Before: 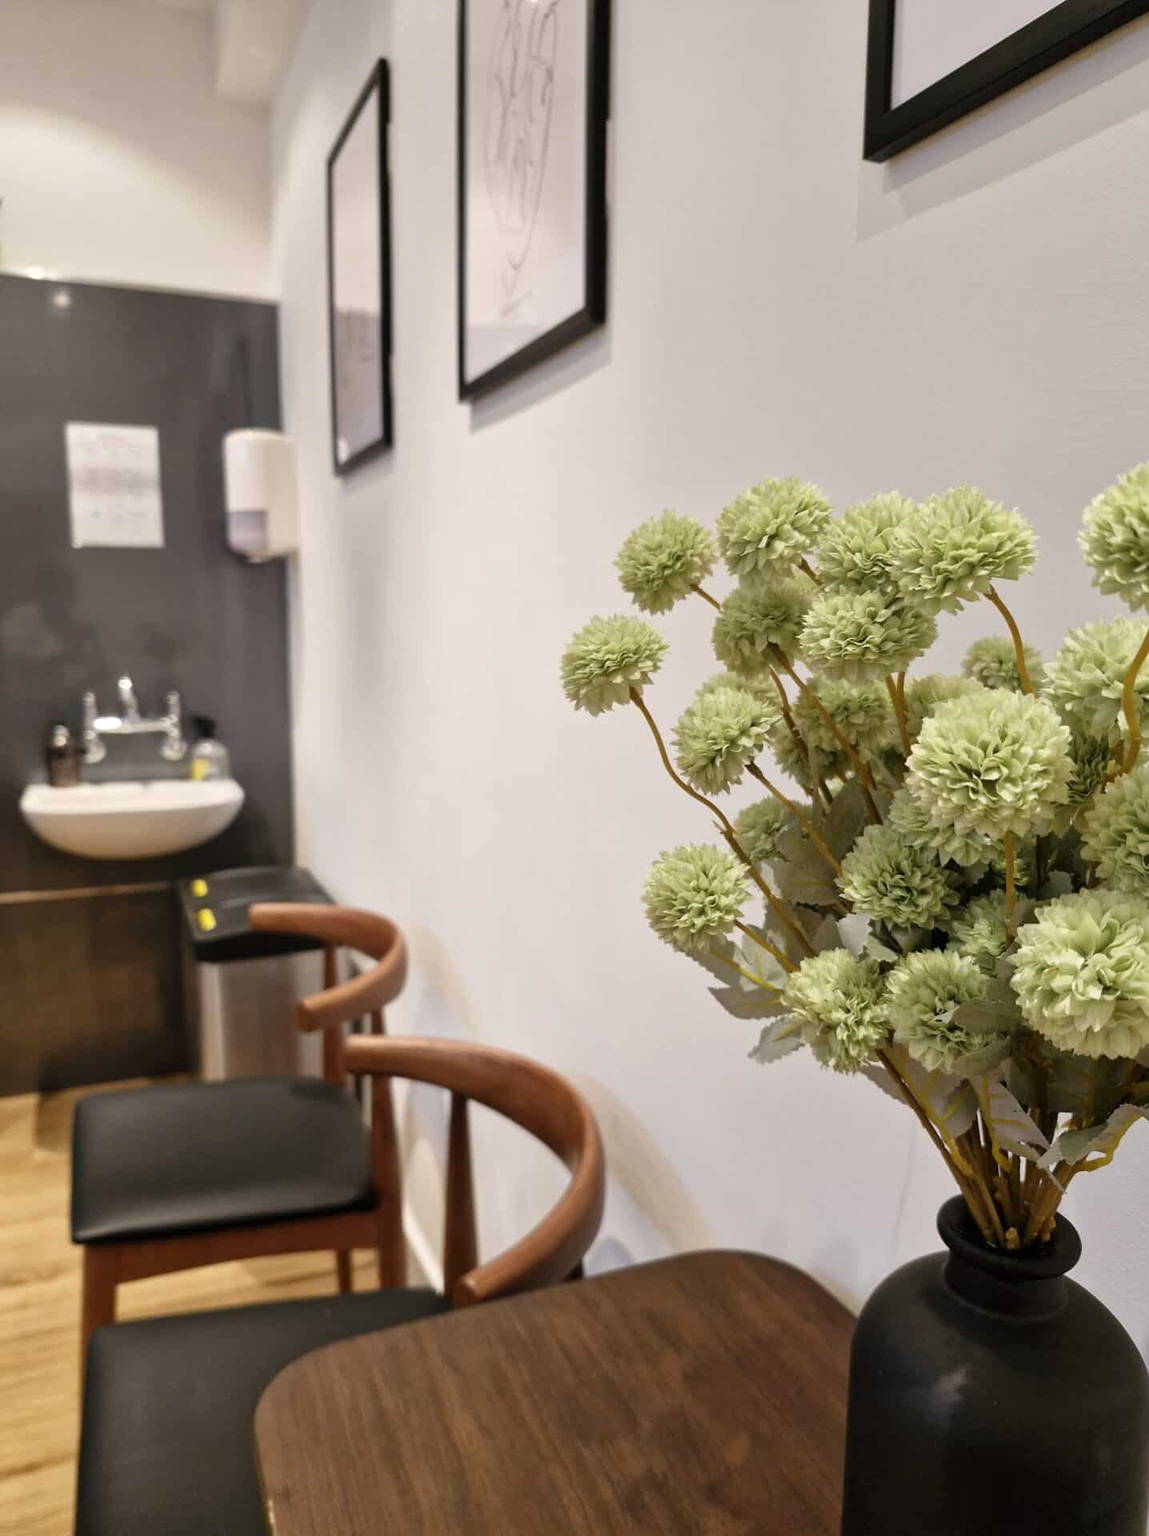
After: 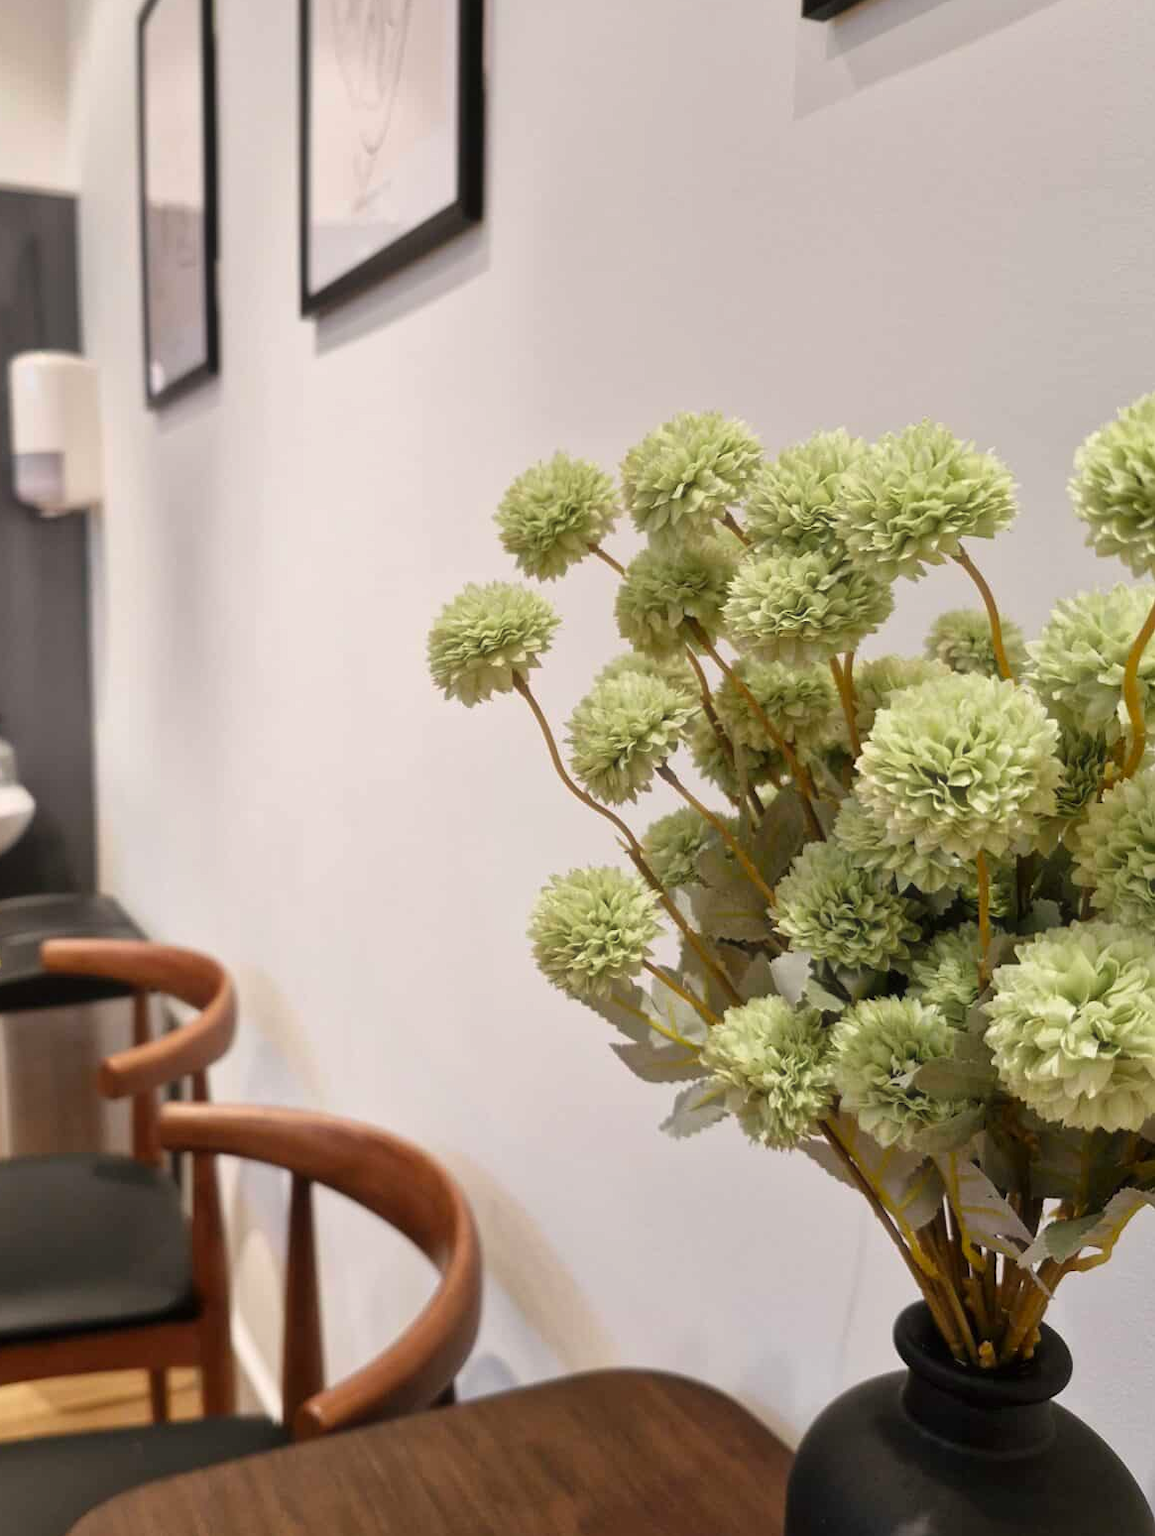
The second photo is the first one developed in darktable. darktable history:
haze removal: strength -0.09, compatibility mode true, adaptive false
crop: left 18.855%, top 9.523%, bottom 9.758%
